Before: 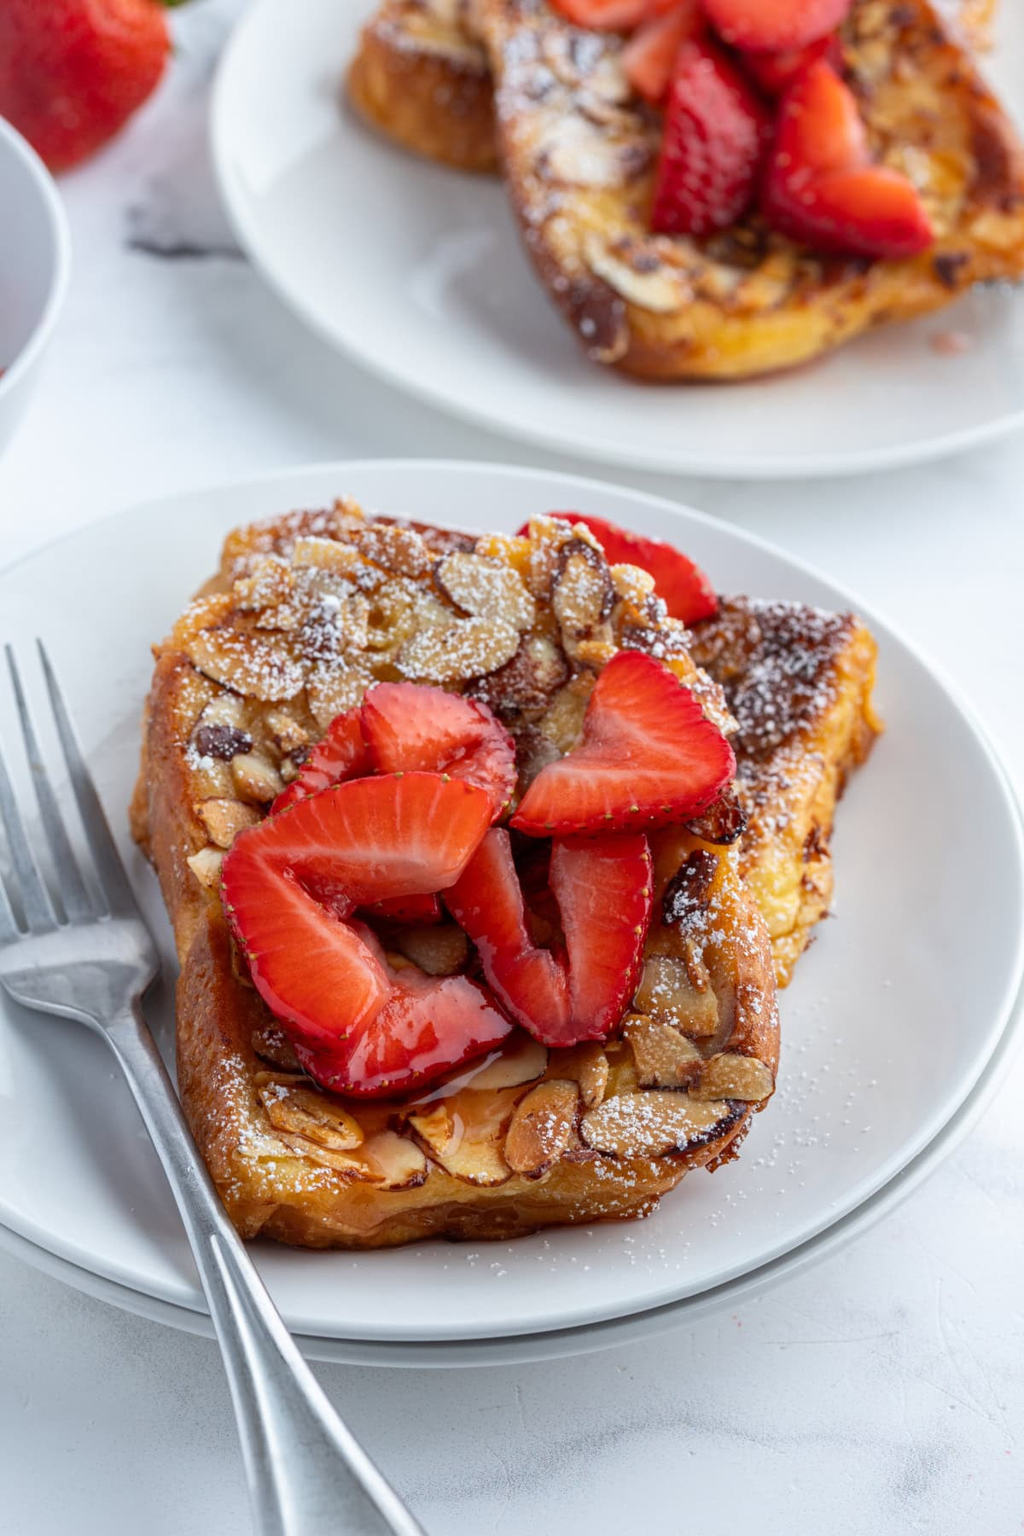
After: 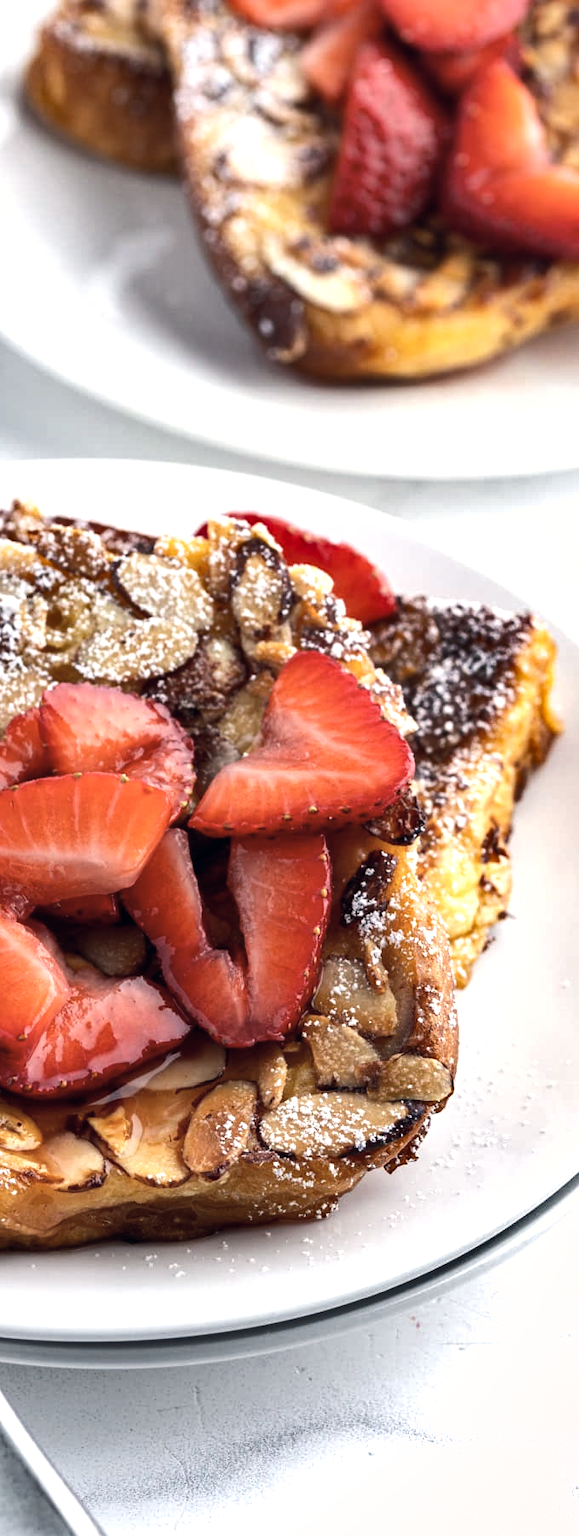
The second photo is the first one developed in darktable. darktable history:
shadows and highlights: shadows 12, white point adjustment 1.2, soften with gaussian
color correction: highlights a* 2.75, highlights b* 5, shadows a* -2.04, shadows b* -4.84, saturation 0.8
crop: left 31.458%, top 0%, right 11.876%
white balance: emerald 1
tone equalizer: -8 EV -0.75 EV, -7 EV -0.7 EV, -6 EV -0.6 EV, -5 EV -0.4 EV, -3 EV 0.4 EV, -2 EV 0.6 EV, -1 EV 0.7 EV, +0 EV 0.75 EV, edges refinement/feathering 500, mask exposure compensation -1.57 EV, preserve details no
